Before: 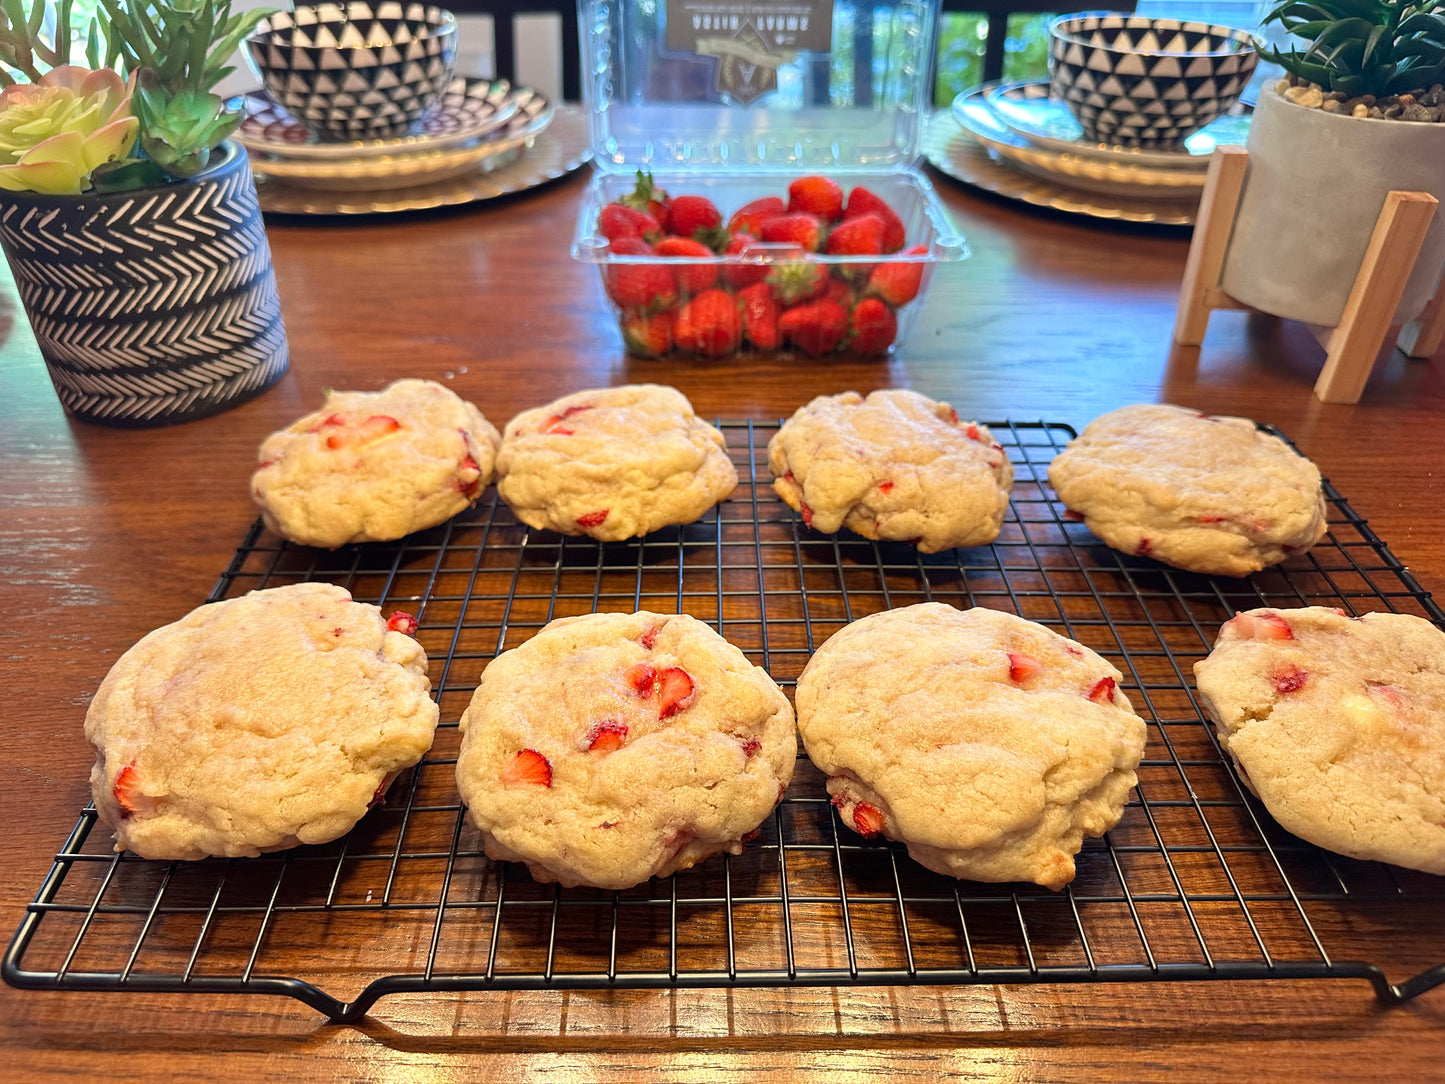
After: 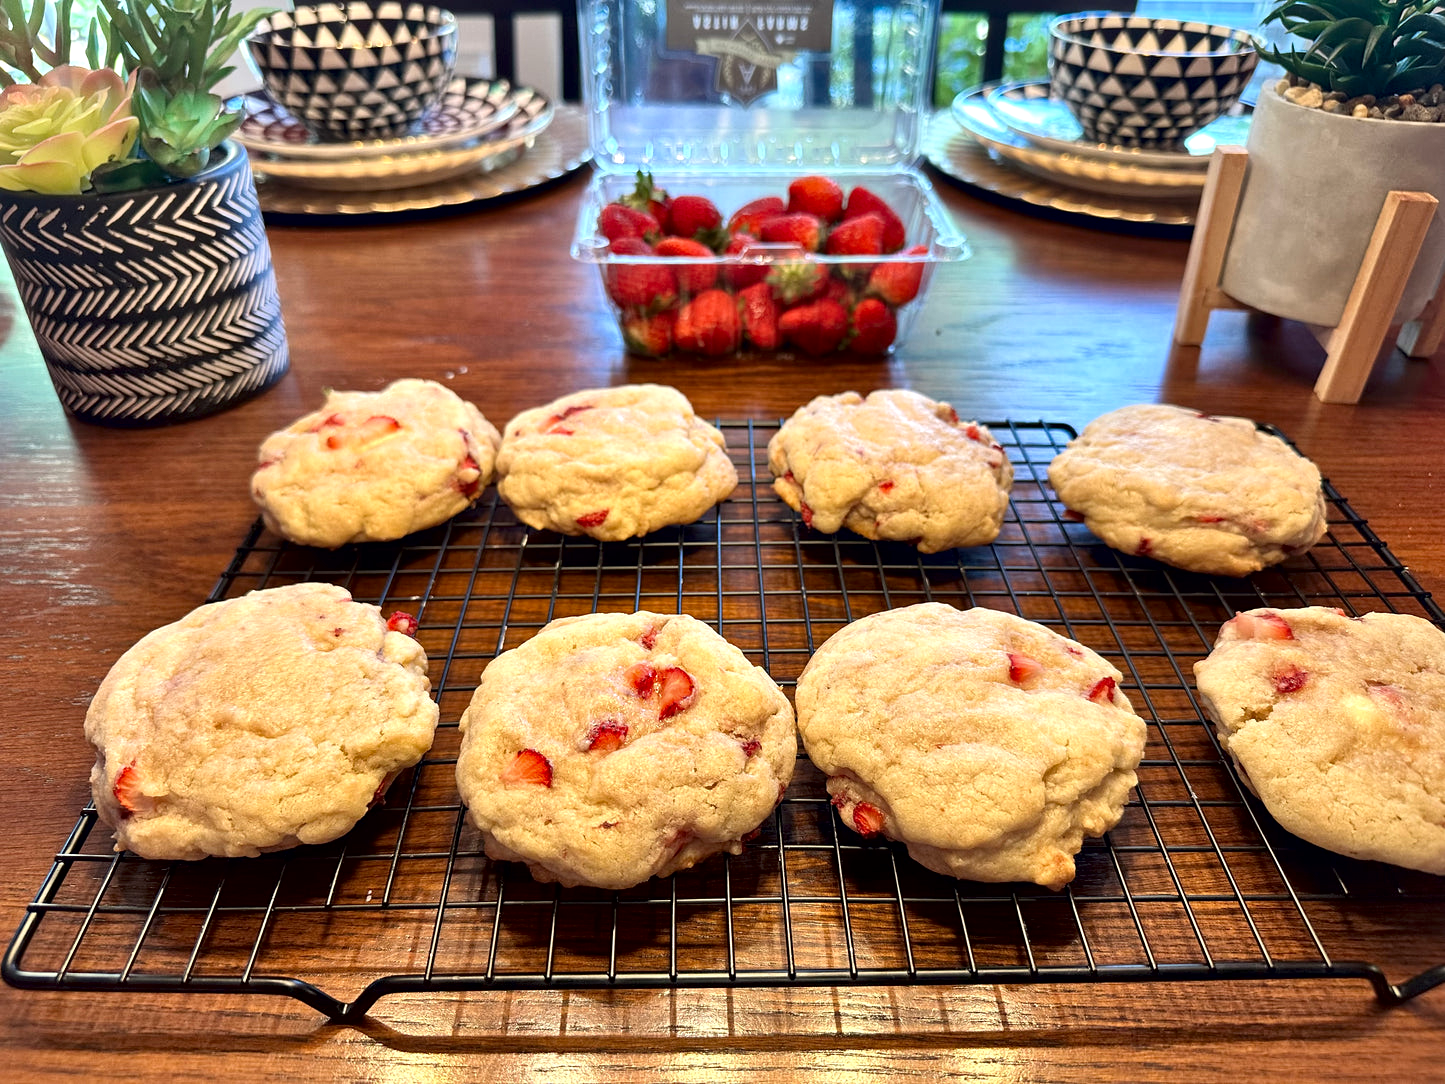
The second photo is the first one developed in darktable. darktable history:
local contrast: mode bilateral grid, contrast 70, coarseness 75, detail 180%, midtone range 0.2
exposure: black level correction 0.001, compensate highlight preservation false
